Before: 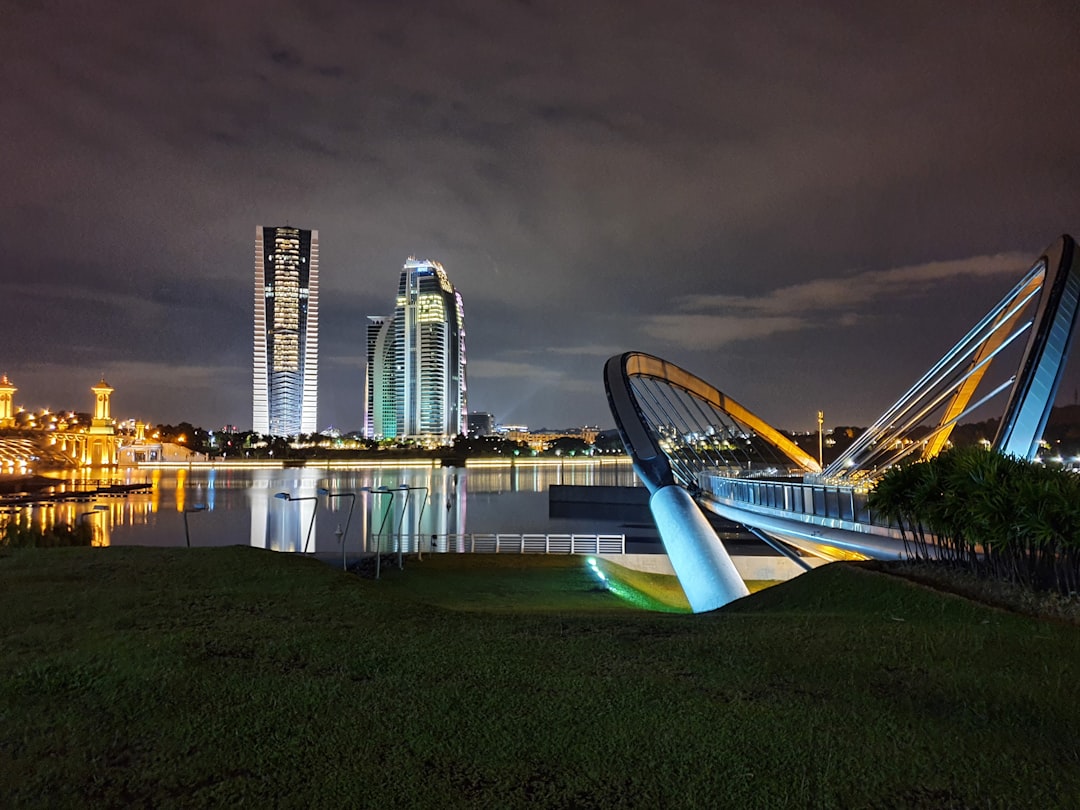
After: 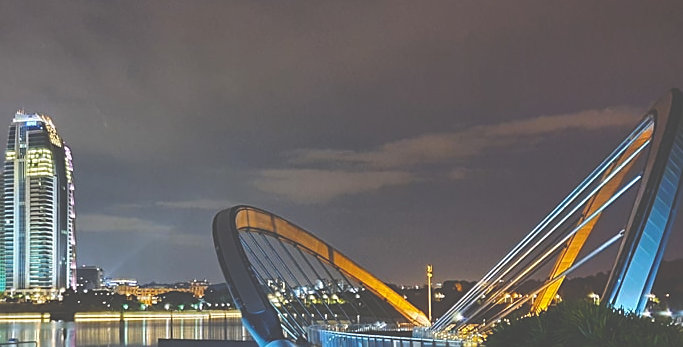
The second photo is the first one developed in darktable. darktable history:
exposure: black level correction -0.064, exposure -0.05 EV, compensate highlight preservation false
crop: left 36.273%, top 18.054%, right 0.42%, bottom 39.006%
color balance rgb: linear chroma grading › shadows 31.82%, linear chroma grading › global chroma -2.404%, linear chroma grading › mid-tones 4.262%, perceptual saturation grading › global saturation 12.237%, global vibrance 20%
sharpen: on, module defaults
